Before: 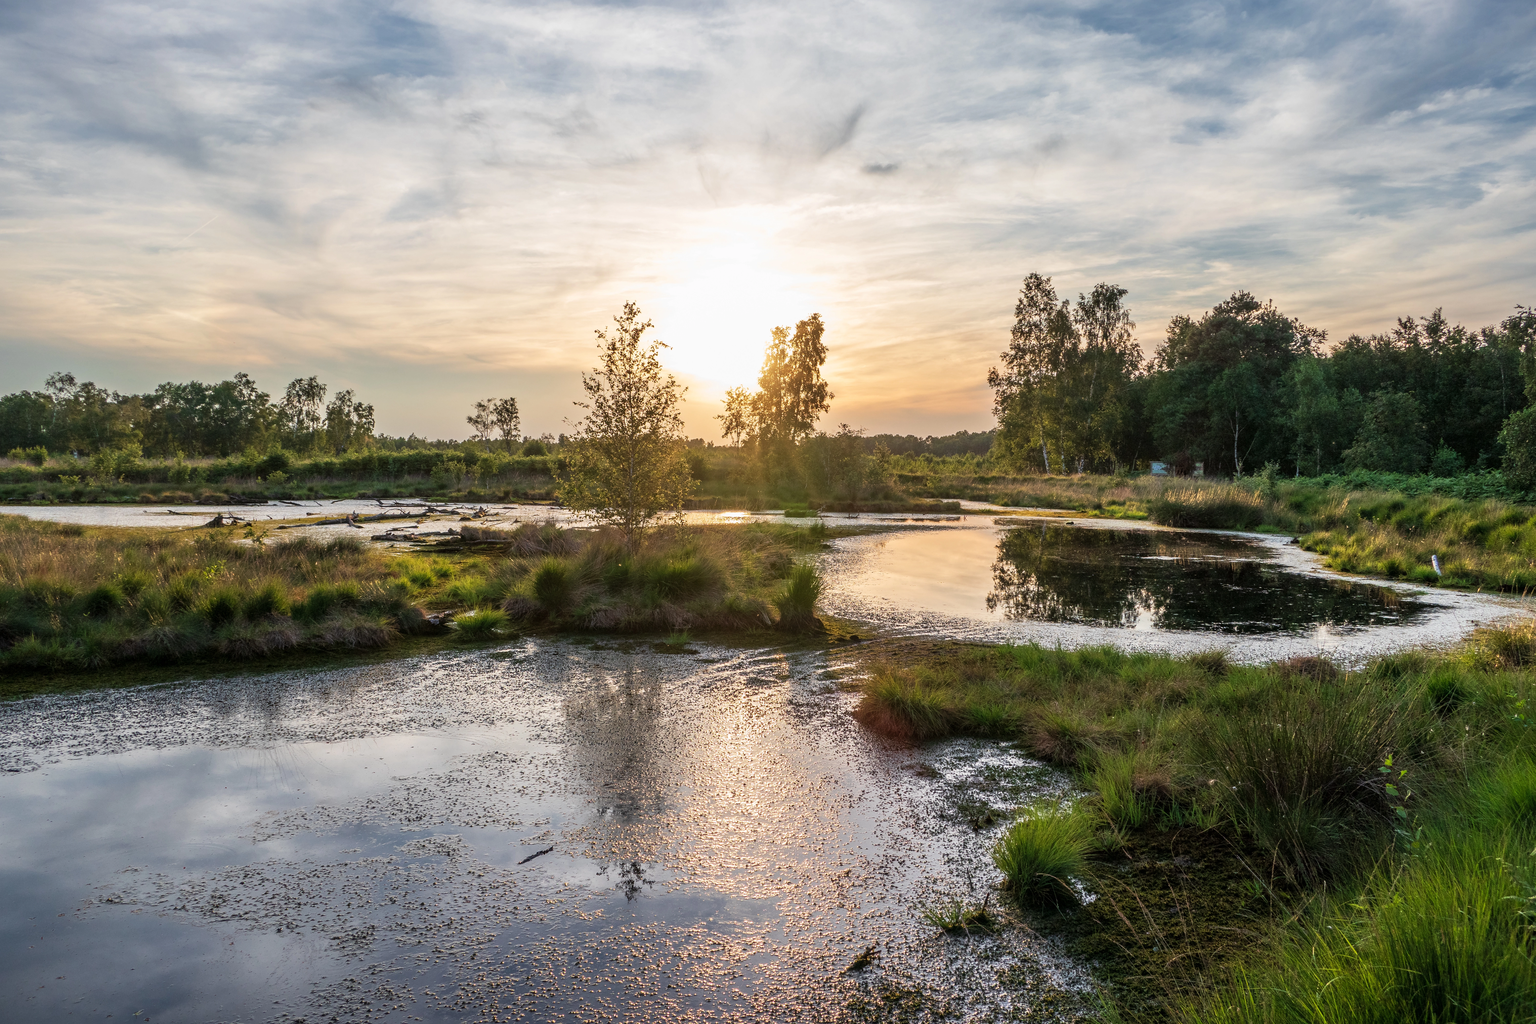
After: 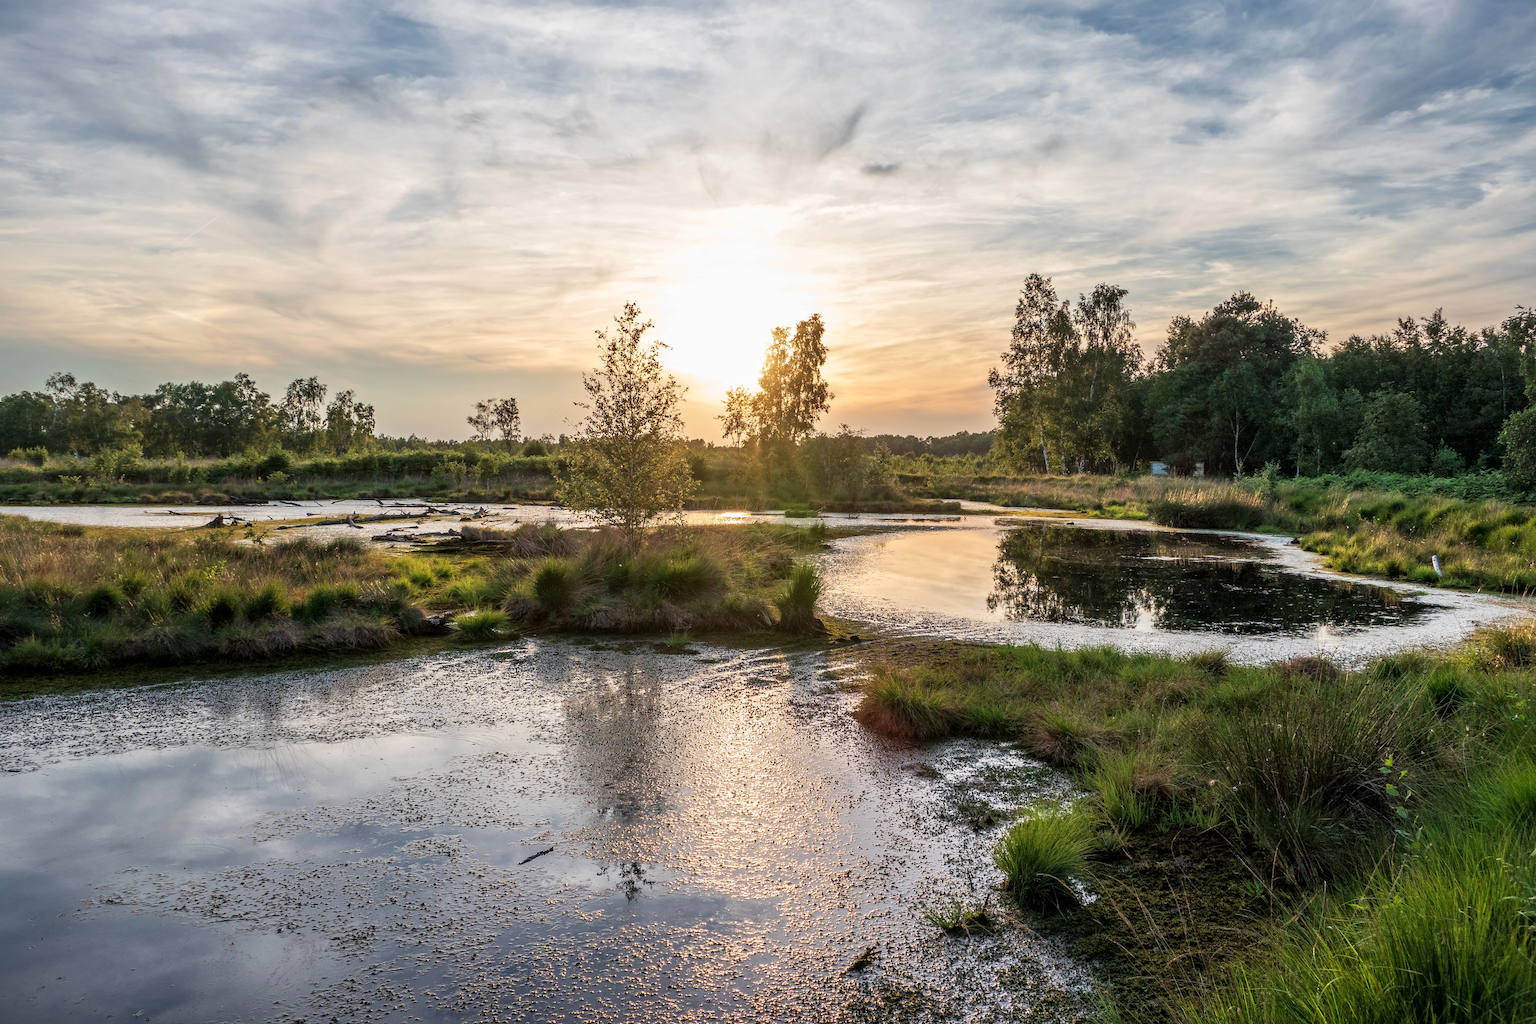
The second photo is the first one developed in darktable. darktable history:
tone equalizer: -8 EV -0.545 EV
local contrast: mode bilateral grid, contrast 19, coarseness 49, detail 119%, midtone range 0.2
